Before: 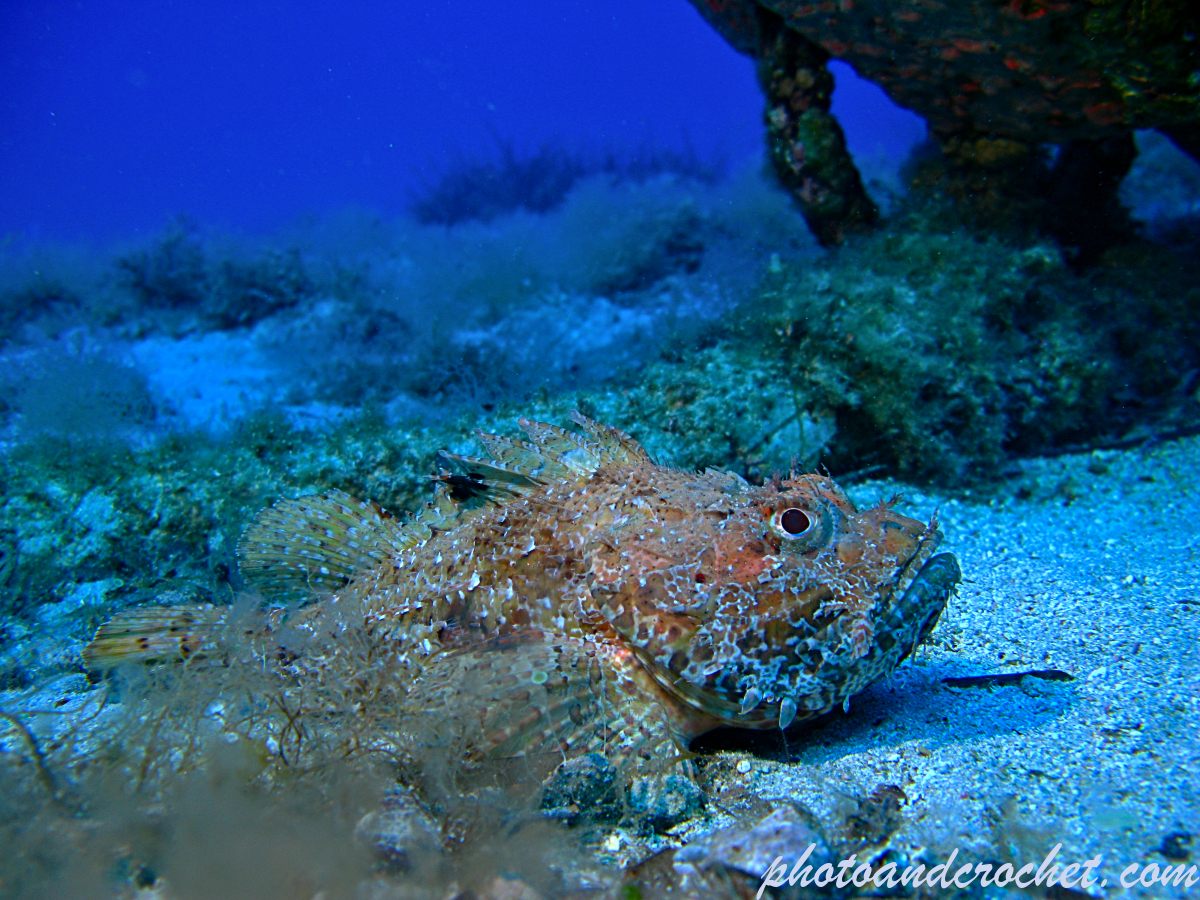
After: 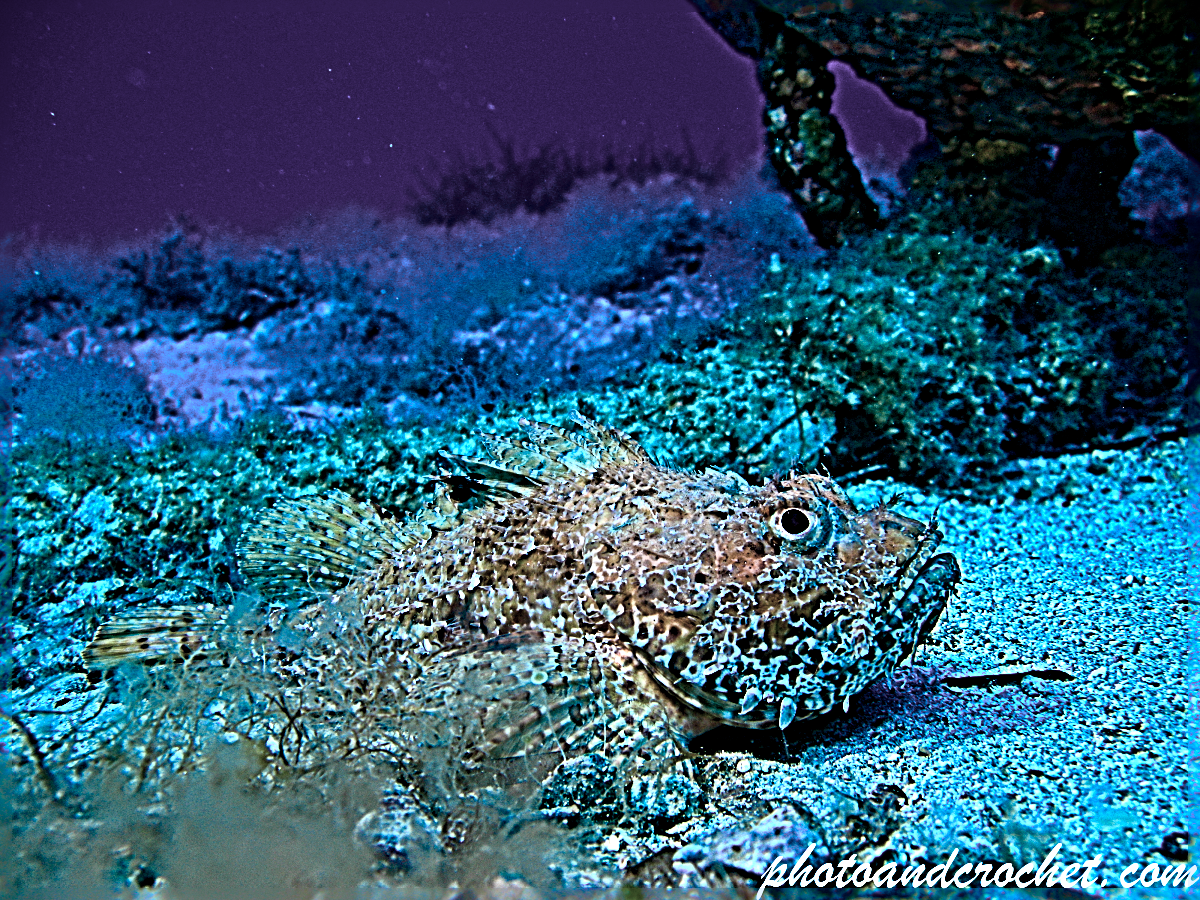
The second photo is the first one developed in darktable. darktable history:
color zones: curves: ch1 [(0.238, 0.163) (0.476, 0.2) (0.733, 0.322) (0.848, 0.134)]
tone curve: curves: ch0 [(0, 0) (0.091, 0.077) (0.517, 0.574) (0.745, 0.82) (0.844, 0.908) (0.909, 0.942) (1, 0.973)]; ch1 [(0, 0) (0.437, 0.404) (0.5, 0.5) (0.534, 0.546) (0.58, 0.603) (0.616, 0.649) (1, 1)]; ch2 [(0, 0) (0.442, 0.415) (0.5, 0.5) (0.535, 0.547) (0.585, 0.62) (1, 1)], color space Lab, independent channels, preserve colors none
sharpen: radius 6.3, amount 1.8, threshold 0
color balance rgb: linear chroma grading › shadows 10%, linear chroma grading › highlights 10%, linear chroma grading › global chroma 15%, linear chroma grading › mid-tones 15%, perceptual saturation grading › global saturation 40%, perceptual saturation grading › highlights -25%, perceptual saturation grading › mid-tones 35%, perceptual saturation grading › shadows 35%, perceptual brilliance grading › global brilliance 11.29%, global vibrance 11.29%
